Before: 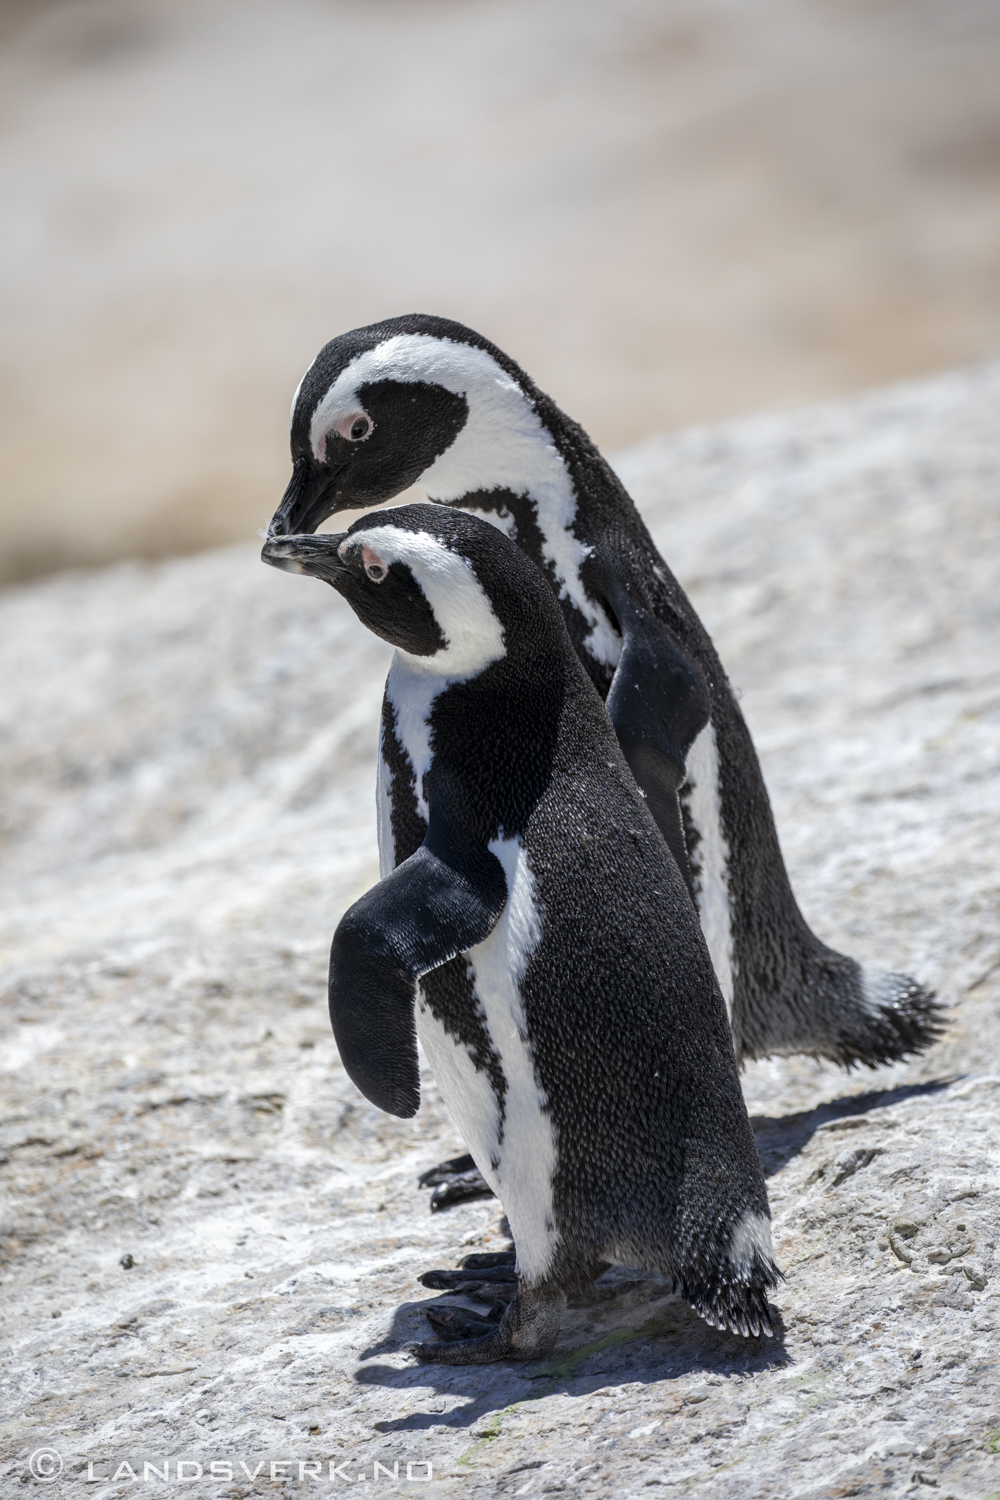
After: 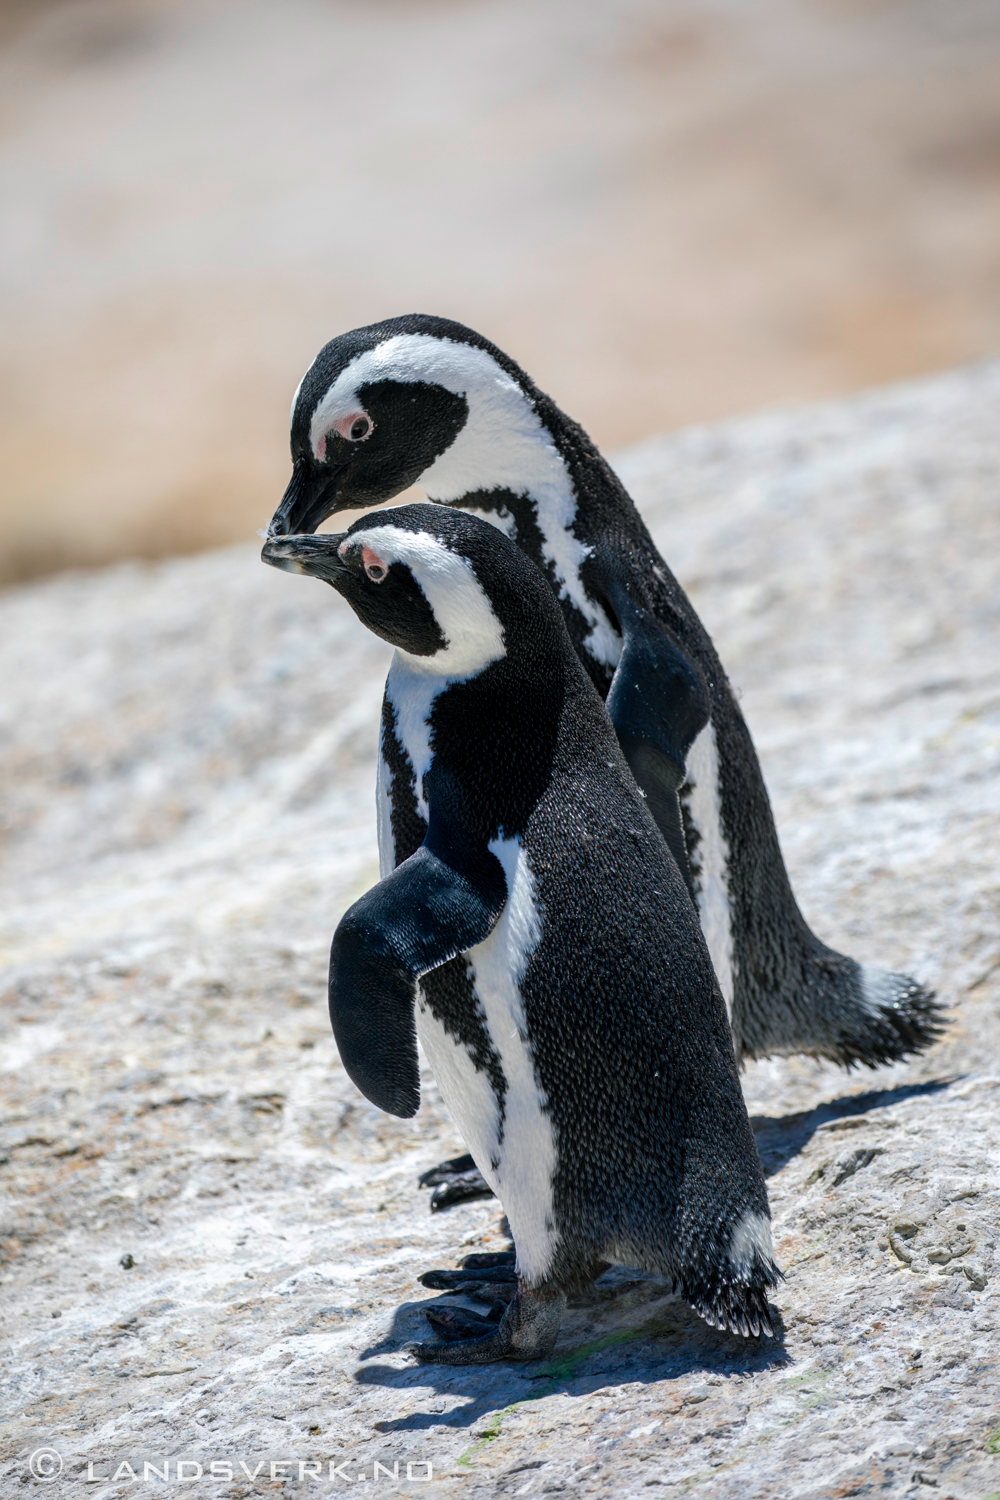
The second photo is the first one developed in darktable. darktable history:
color balance rgb: shadows lift › luminance -8.084%, shadows lift › chroma 2.223%, shadows lift › hue 198.93°, perceptual saturation grading › global saturation 40.16%
